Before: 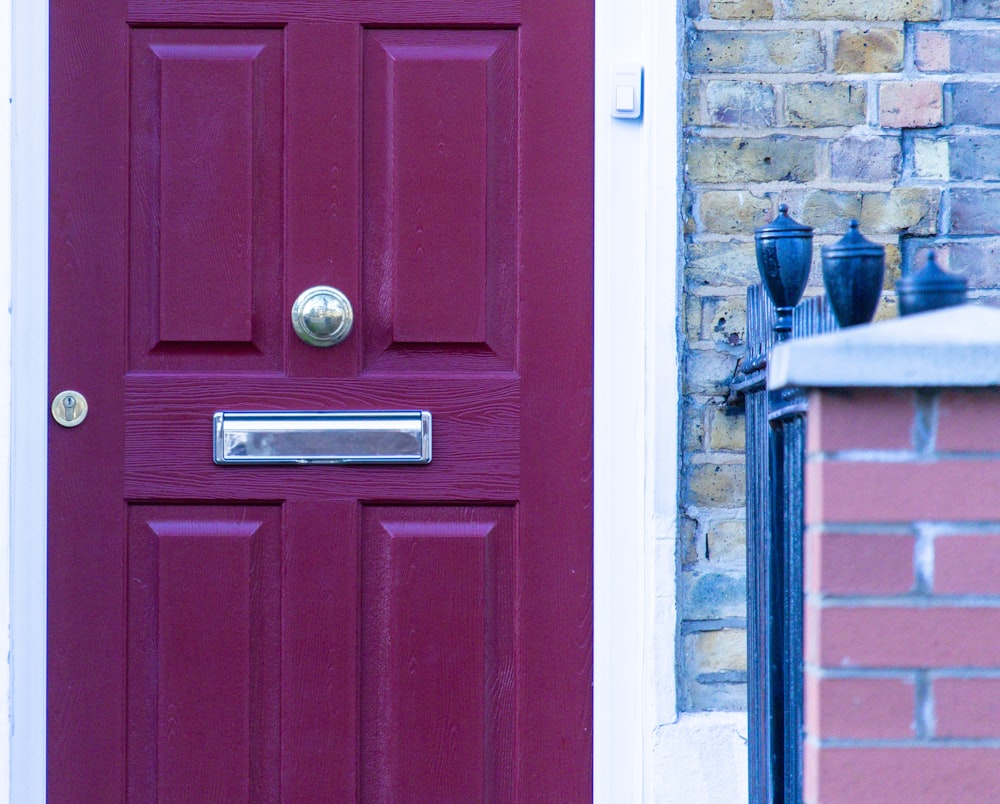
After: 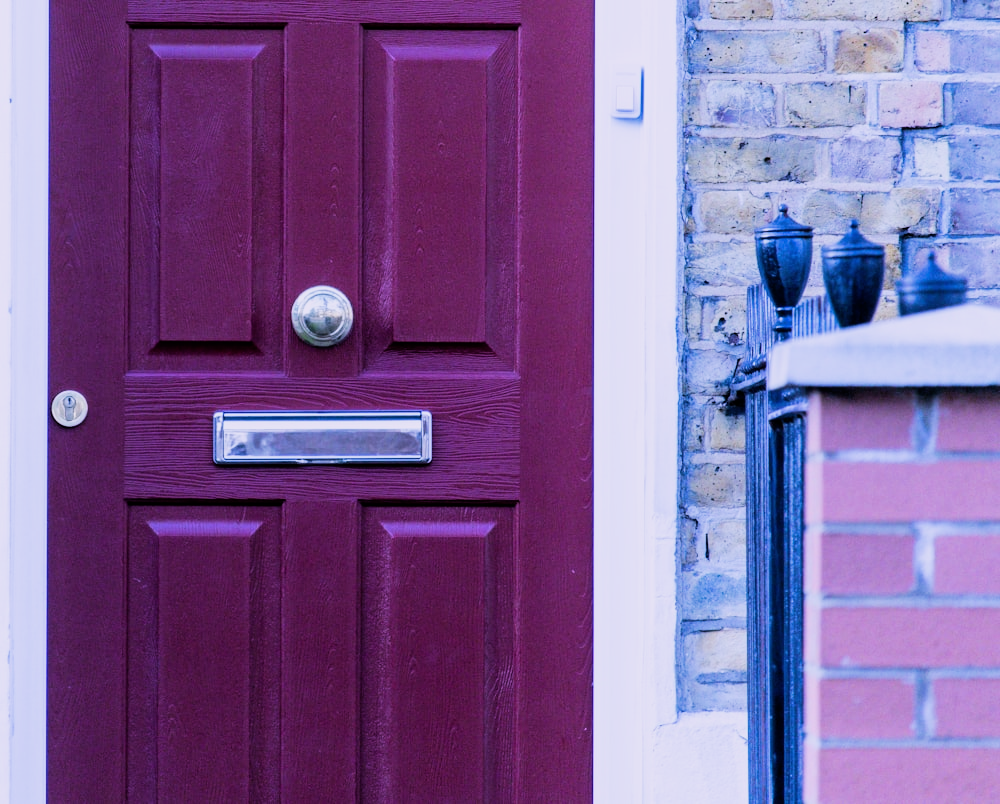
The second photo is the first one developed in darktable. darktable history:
filmic rgb: black relative exposure -5 EV, hardness 2.88, contrast 1.4, highlights saturation mix -30%
white balance: red 1.042, blue 1.17
